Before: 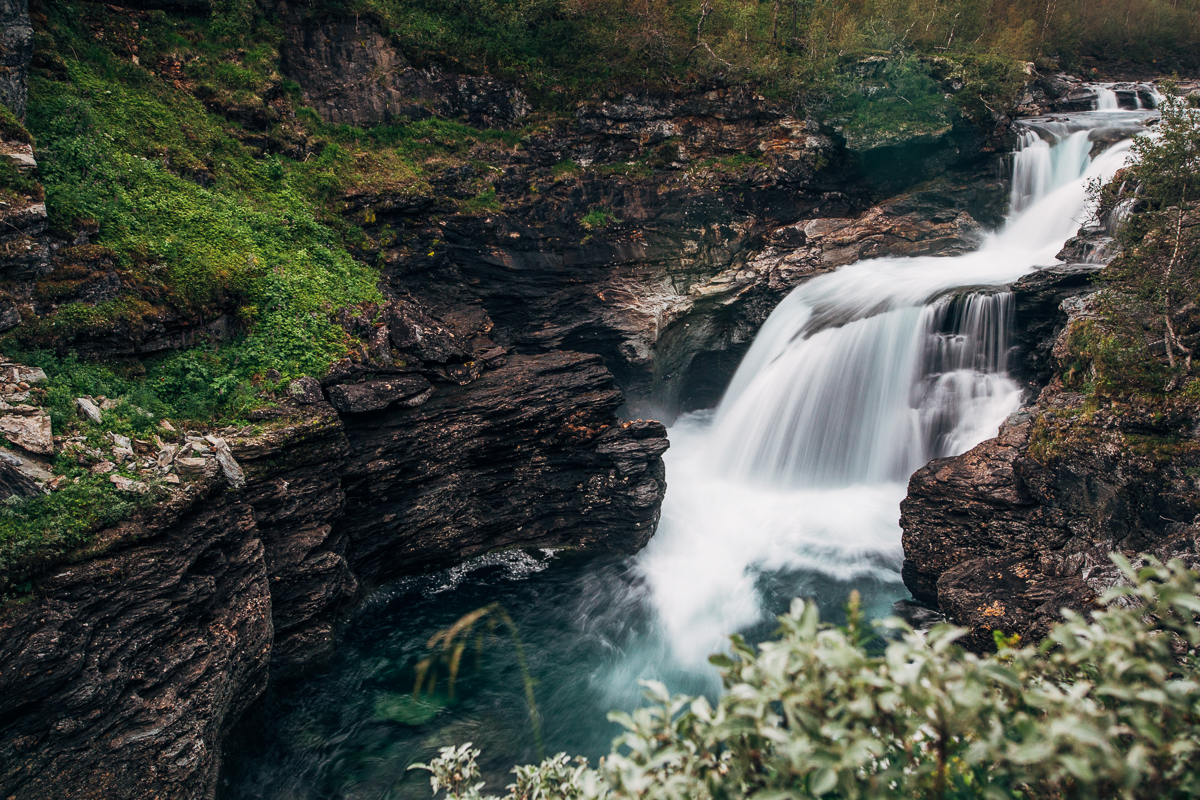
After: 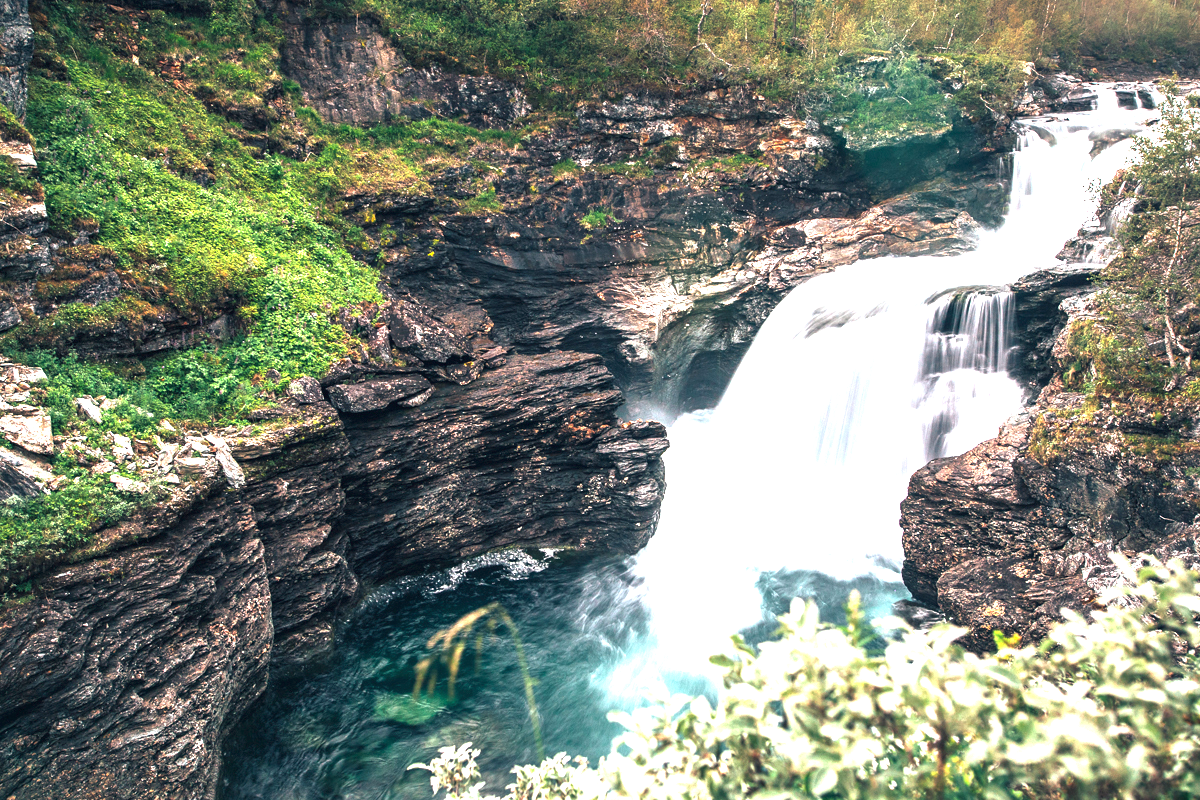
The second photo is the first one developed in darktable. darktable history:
exposure: black level correction 0, exposure 2.108 EV, compensate exposure bias true, compensate highlight preservation false
